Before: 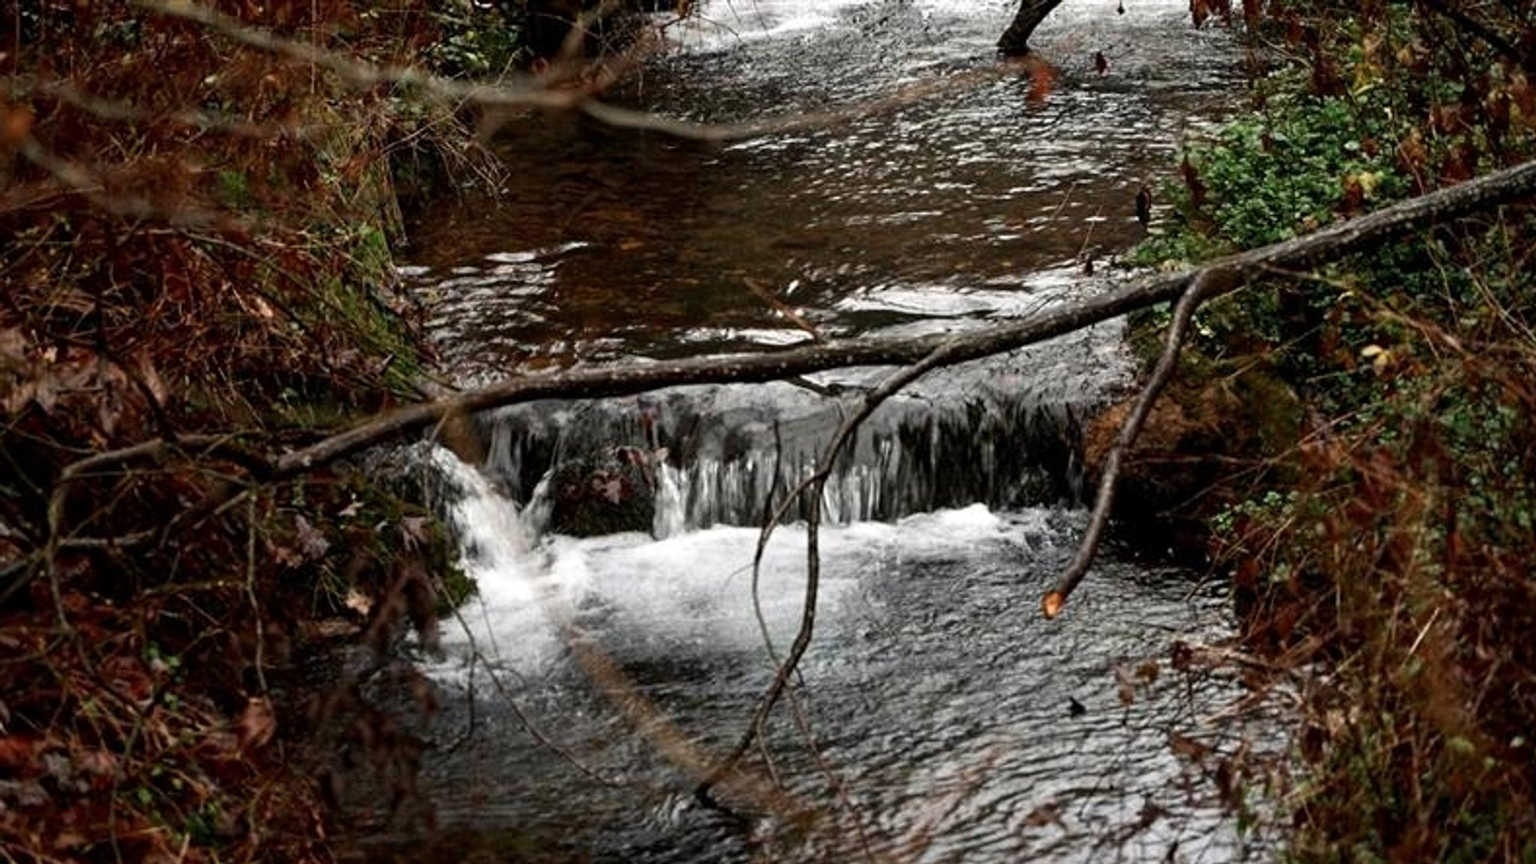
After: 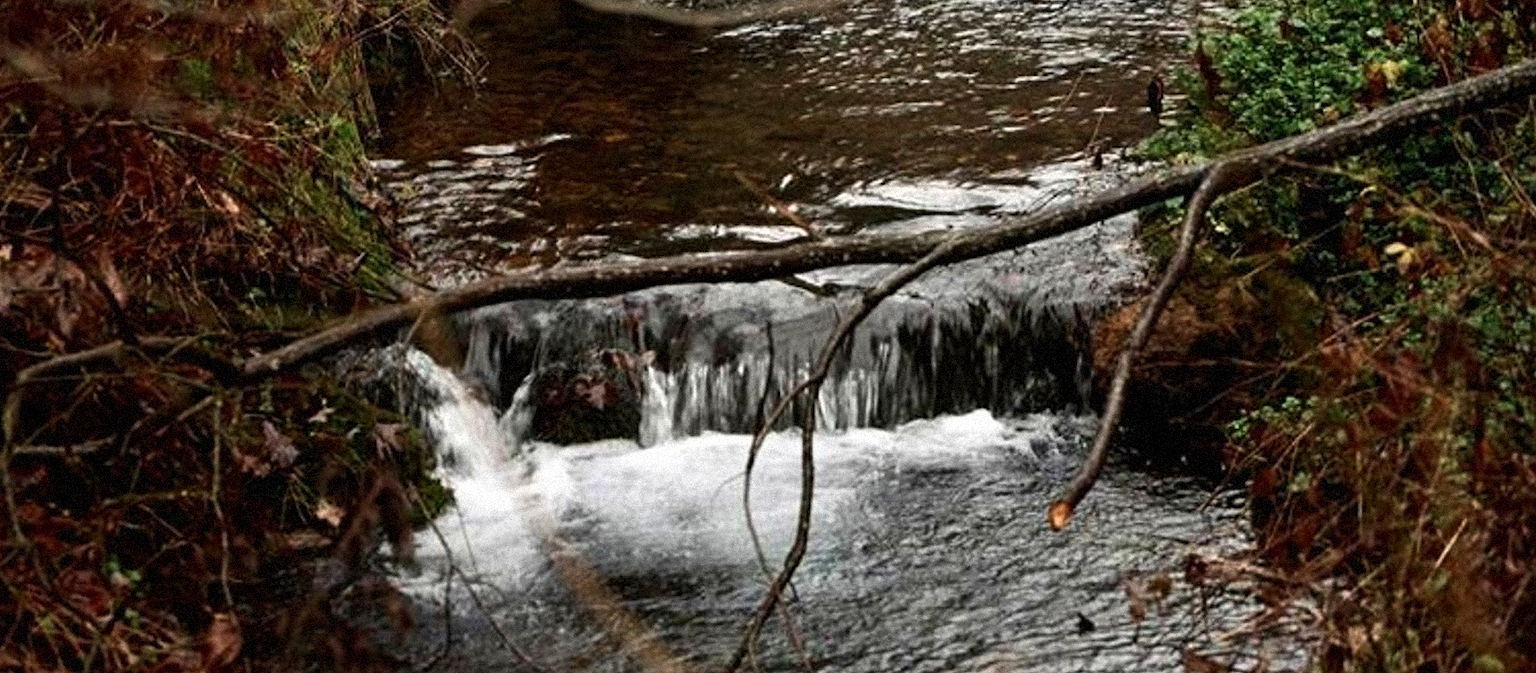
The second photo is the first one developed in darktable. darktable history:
crop and rotate: left 2.991%, top 13.302%, right 1.981%, bottom 12.636%
tone equalizer: on, module defaults
contrast brightness saturation: contrast 0.07
grain: strength 35%, mid-tones bias 0%
velvia: on, module defaults
